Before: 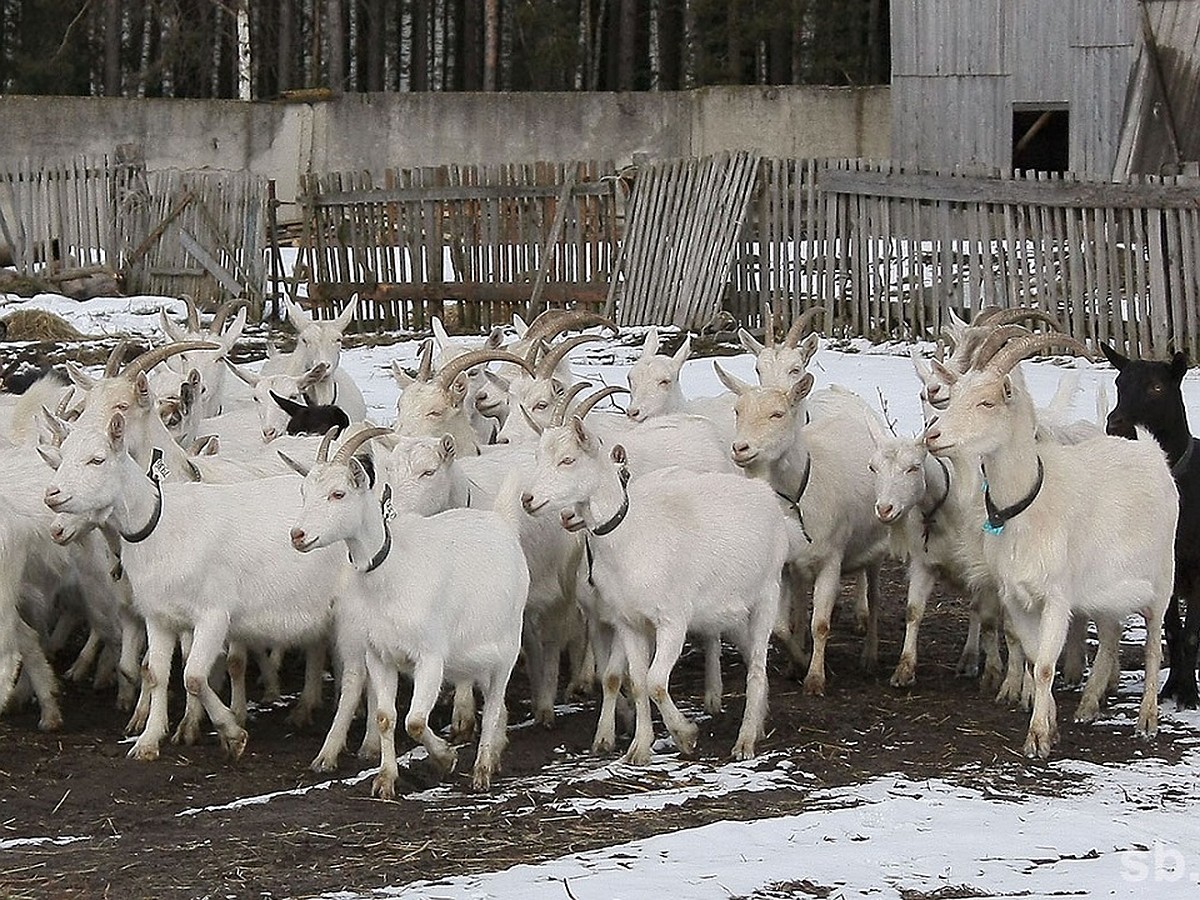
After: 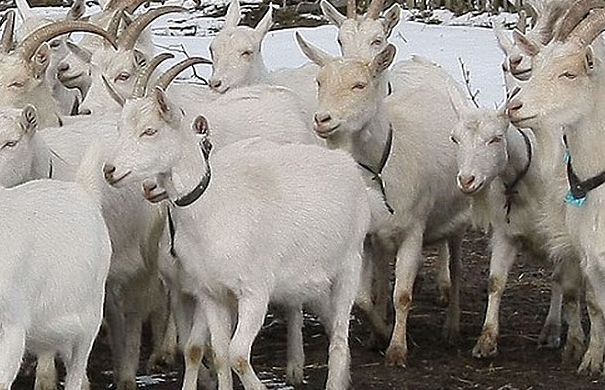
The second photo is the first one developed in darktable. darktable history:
crop: left 34.876%, top 36.562%, right 14.706%, bottom 20.077%
